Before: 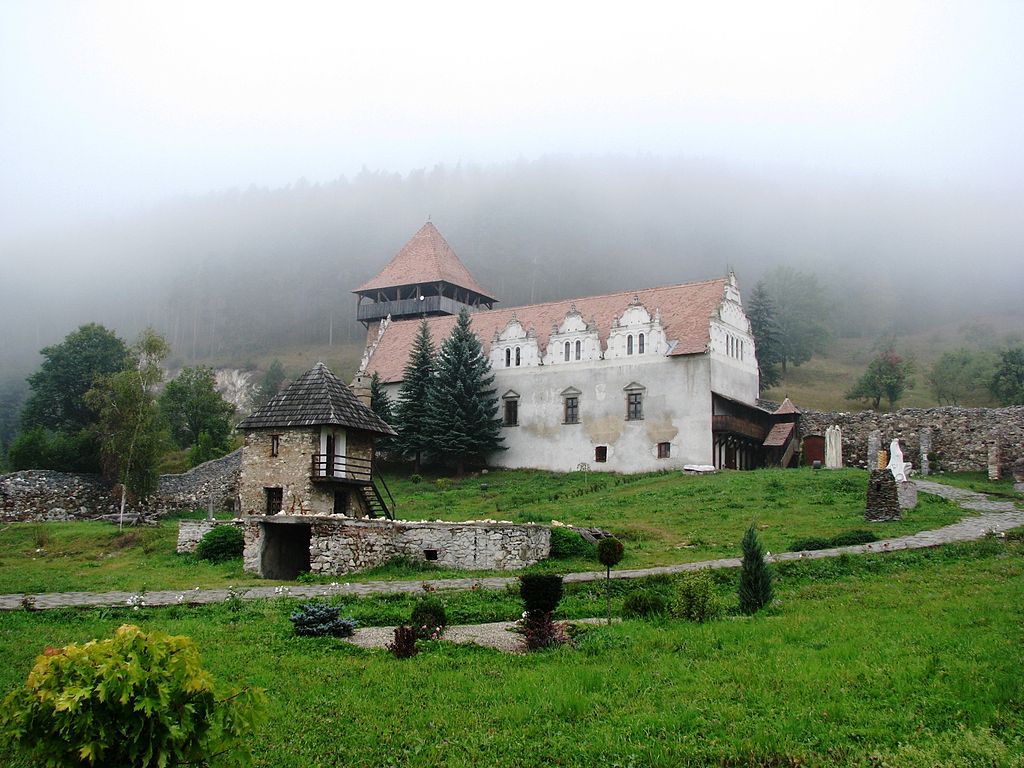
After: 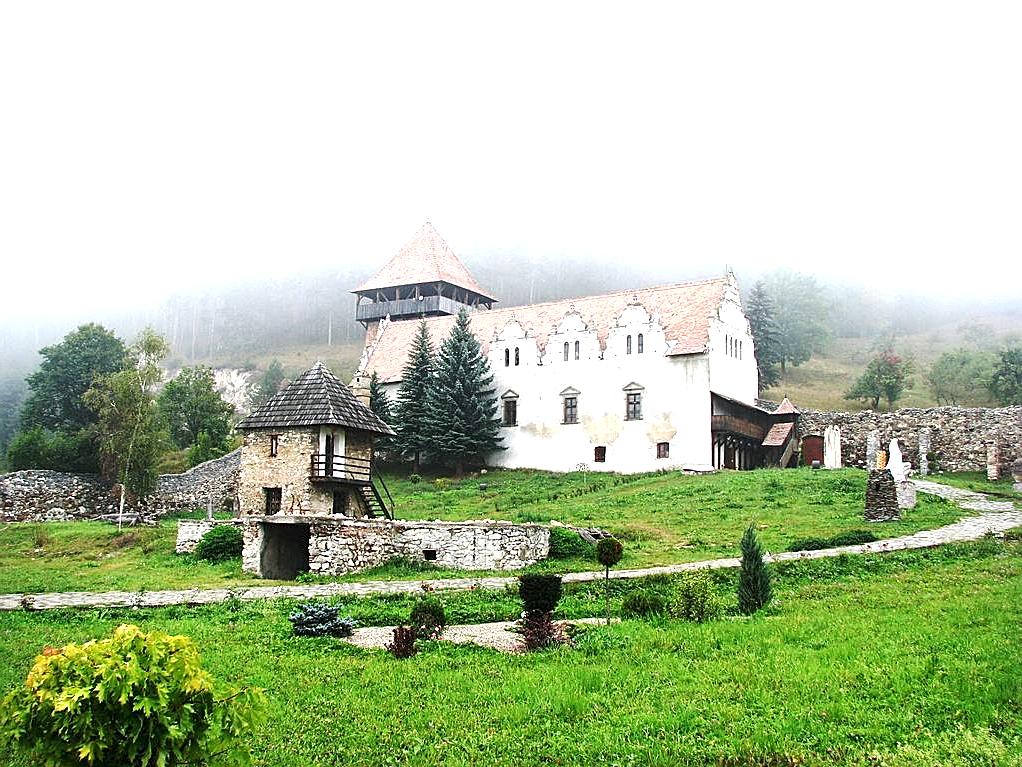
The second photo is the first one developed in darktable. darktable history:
exposure: black level correction 0, exposure 1.388 EV, compensate exposure bias true, compensate highlight preservation false
sharpen: on, module defaults
crop and rotate: left 0.126%
local contrast: mode bilateral grid, contrast 20, coarseness 50, detail 120%, midtone range 0.2
